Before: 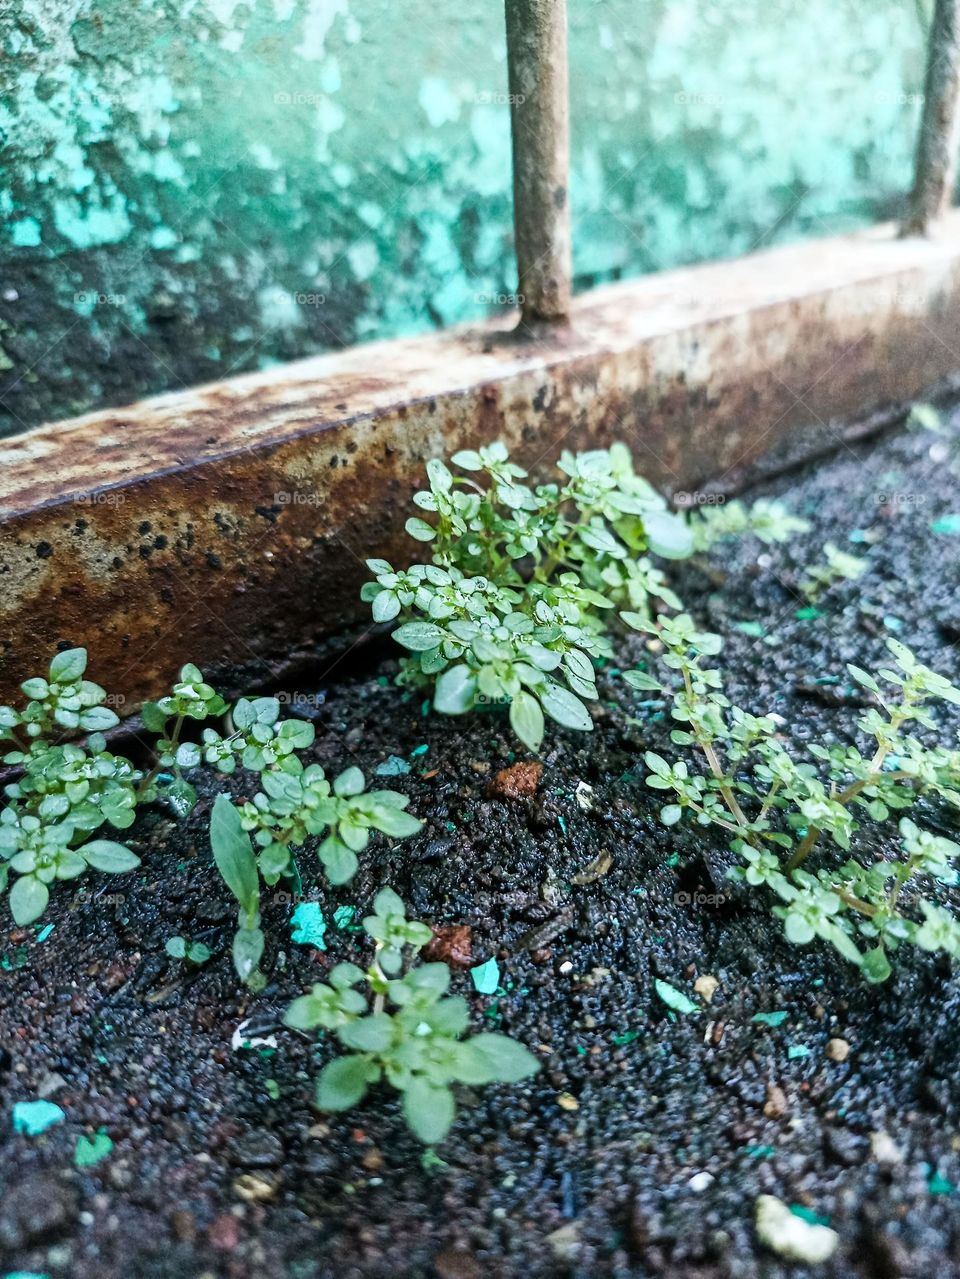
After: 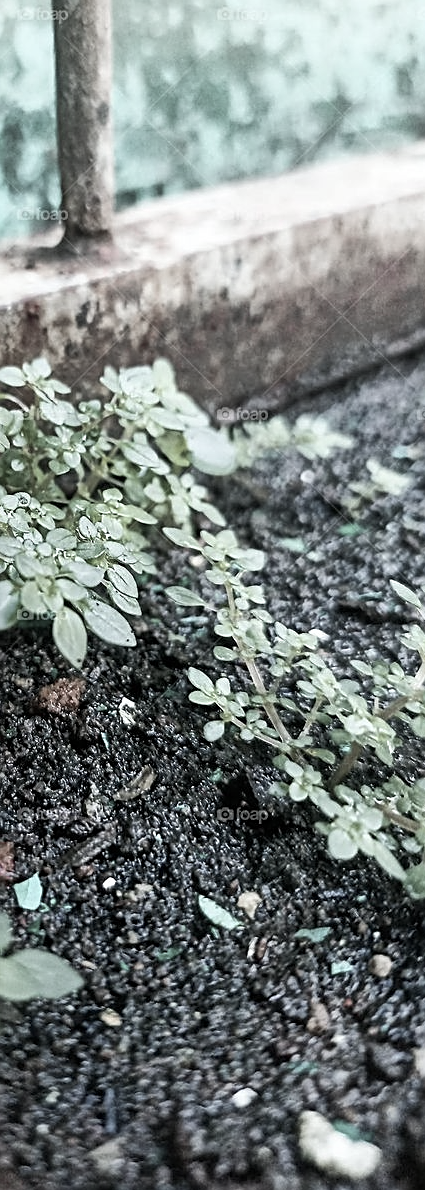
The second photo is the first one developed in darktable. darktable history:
sharpen: on, module defaults
color zones: curves: ch1 [(0, 0.34) (0.143, 0.164) (0.286, 0.152) (0.429, 0.176) (0.571, 0.173) (0.714, 0.188) (0.857, 0.199) (1, 0.34)]
crop: left 47.628%, top 6.643%, right 7.874%
